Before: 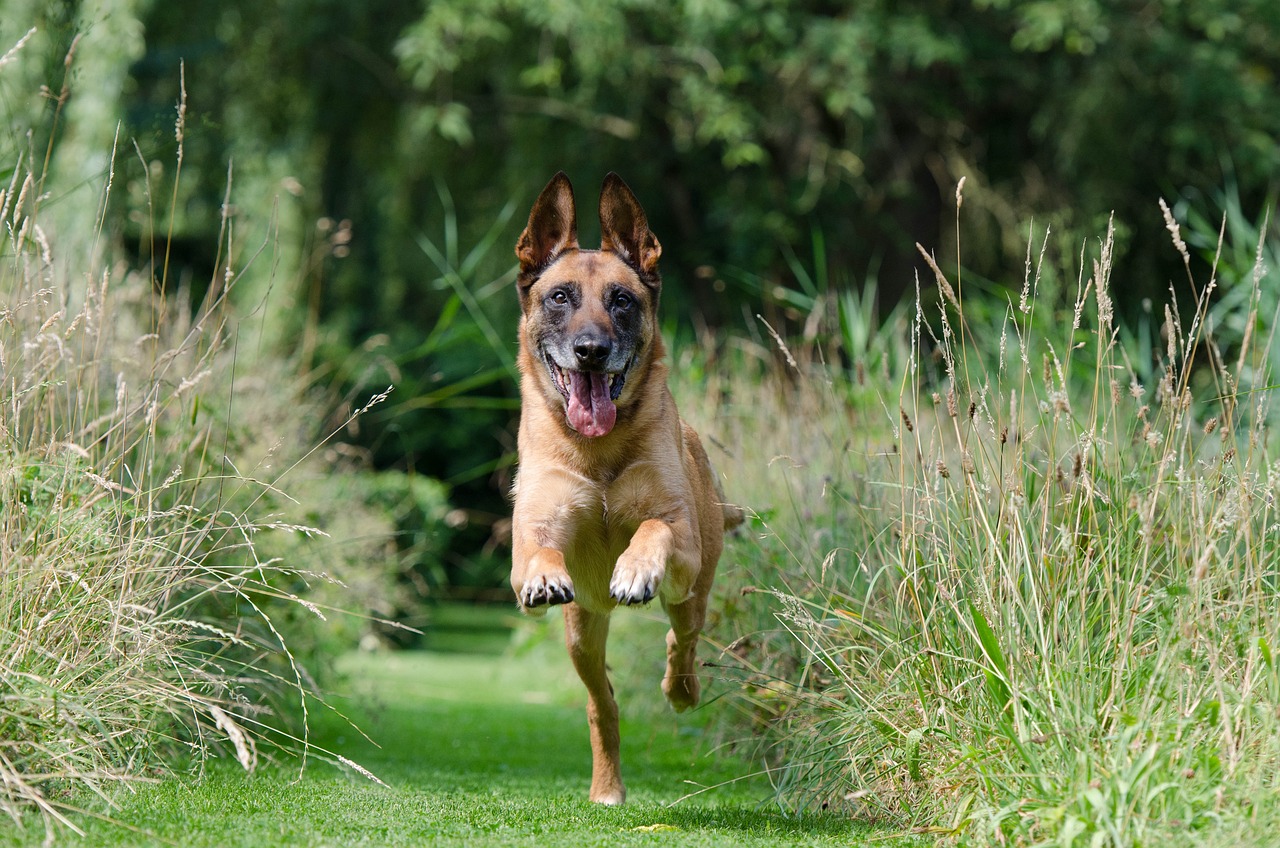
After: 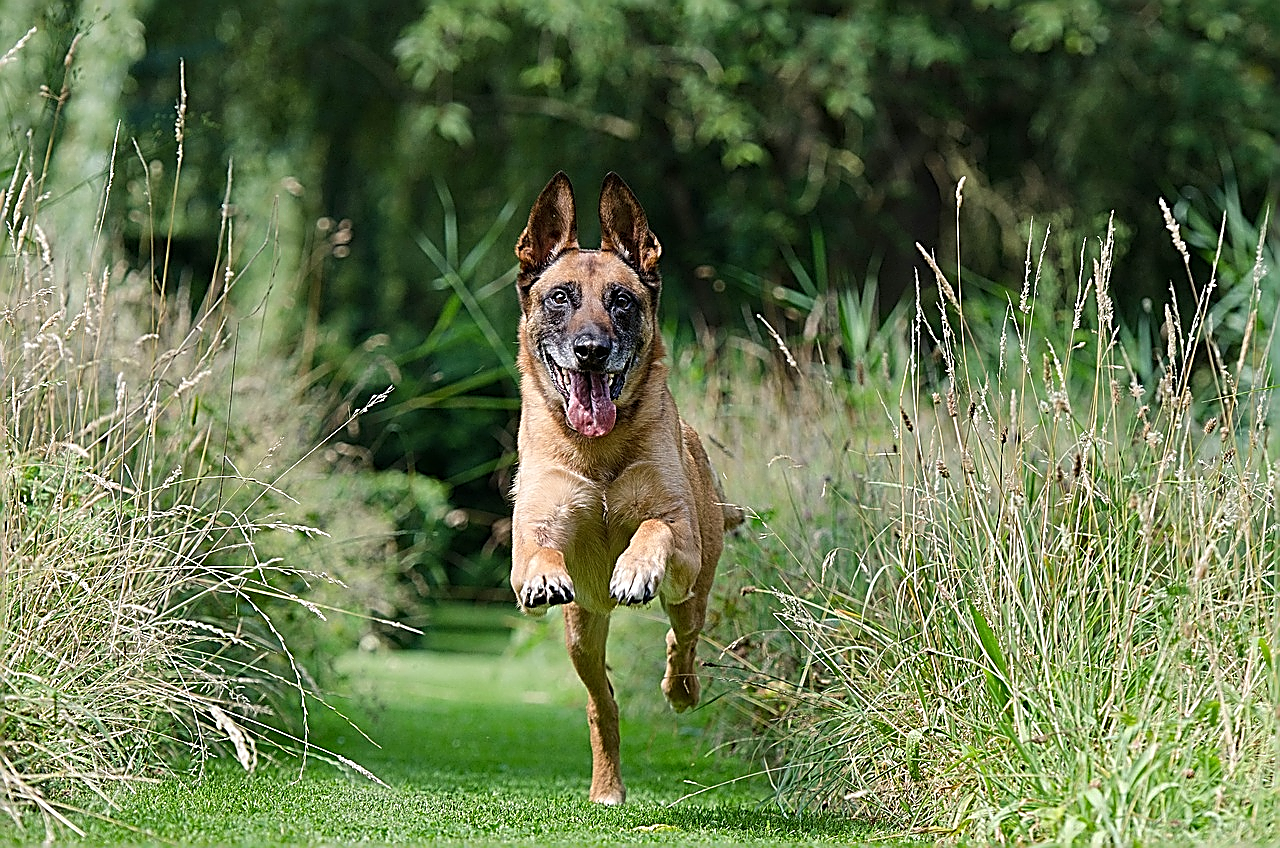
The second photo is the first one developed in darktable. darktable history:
tone equalizer: -8 EV 0.06 EV, smoothing diameter 25%, edges refinement/feathering 10, preserve details guided filter
sharpen: amount 1.861
